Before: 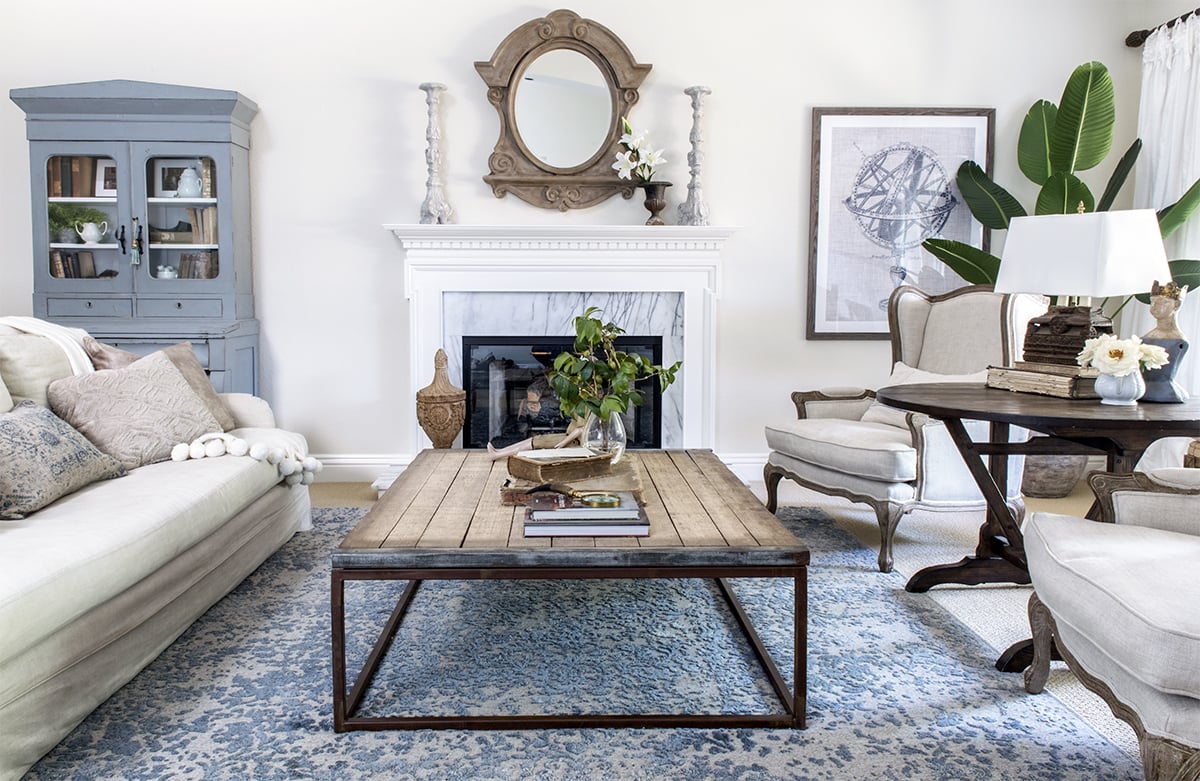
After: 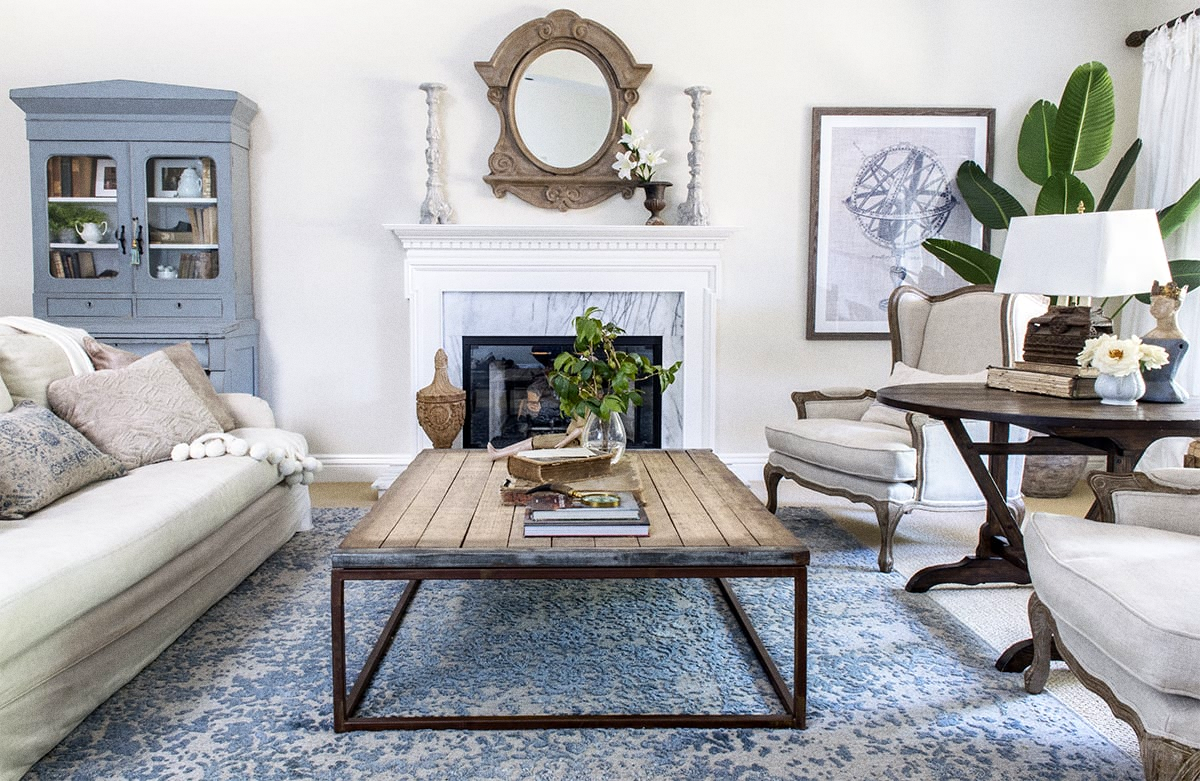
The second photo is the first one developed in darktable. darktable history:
contrast brightness saturation: contrast 0.04, saturation 0.16
grain: coarseness 0.09 ISO
